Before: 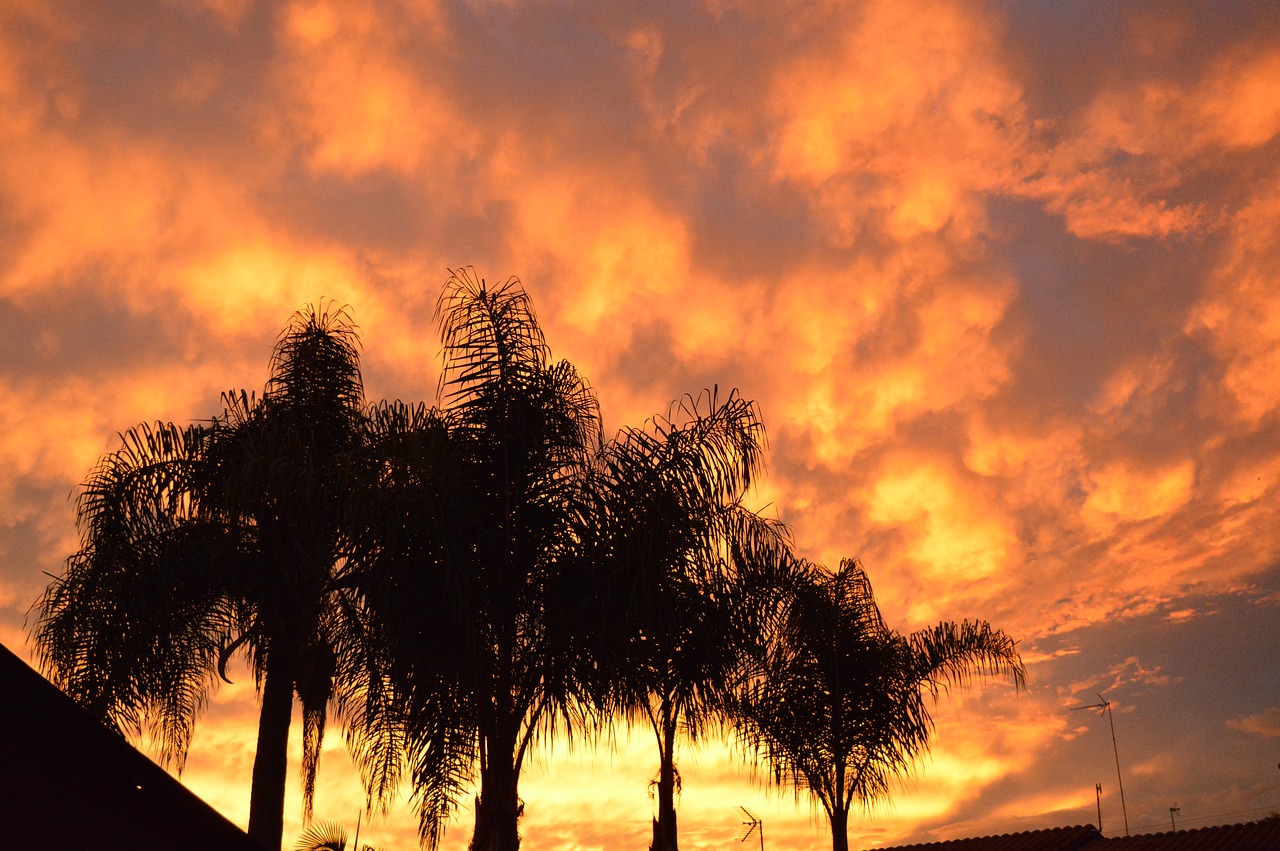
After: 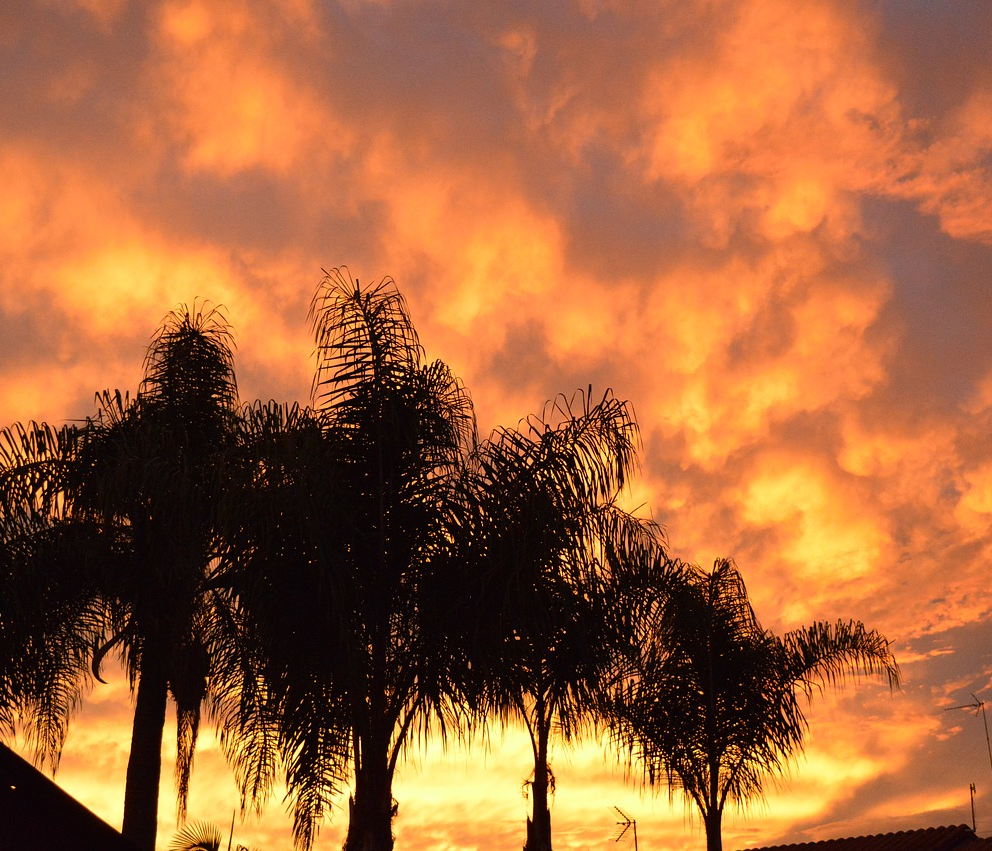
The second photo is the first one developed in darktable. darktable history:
crop: left 9.865%, right 12.588%
